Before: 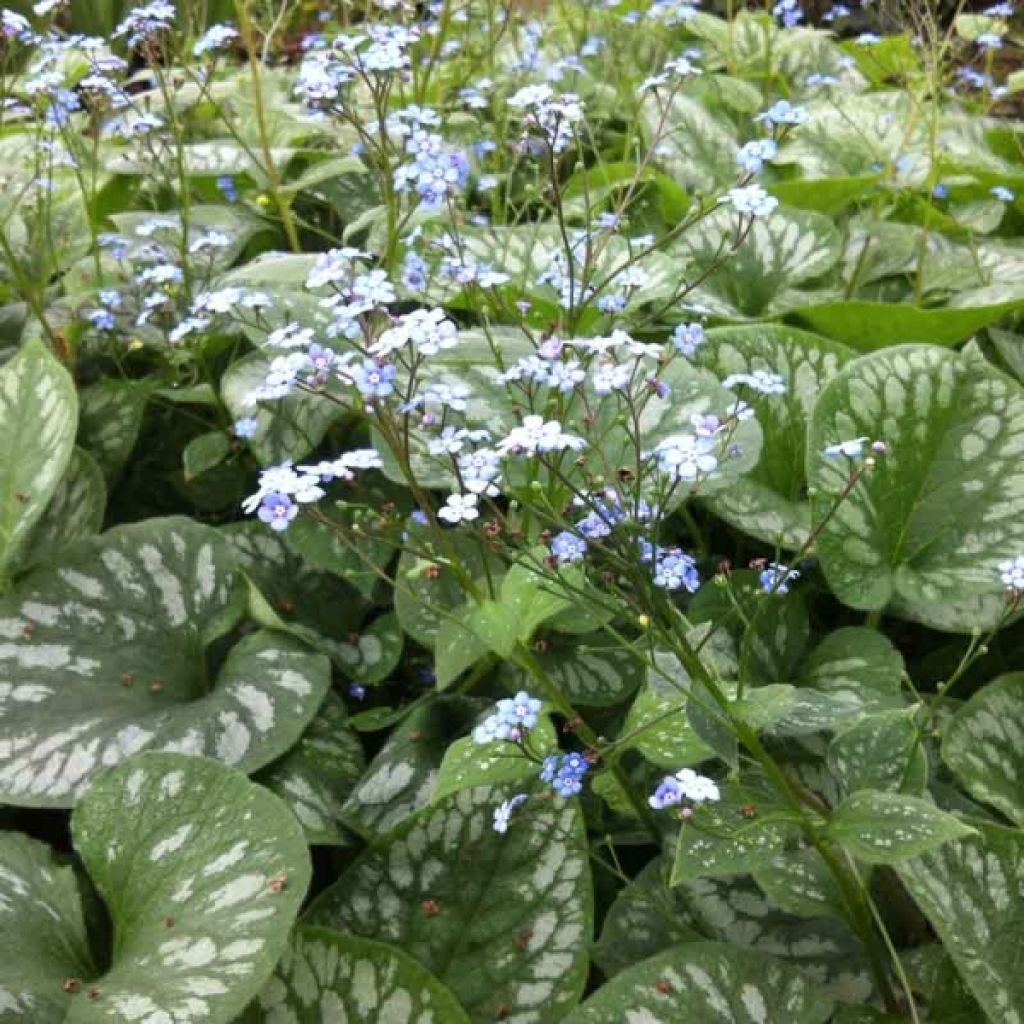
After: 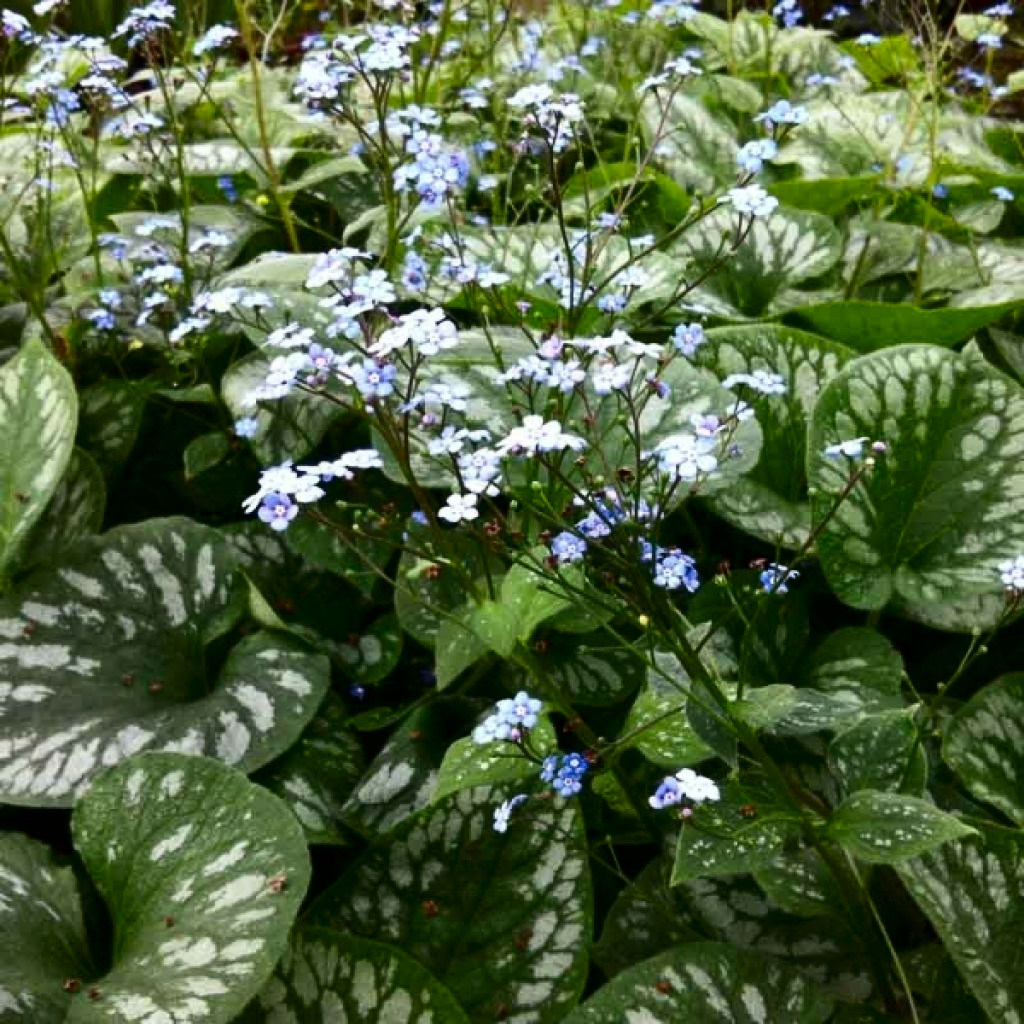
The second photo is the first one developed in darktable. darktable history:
contrast brightness saturation: contrast 0.189, brightness -0.239, saturation 0.12
